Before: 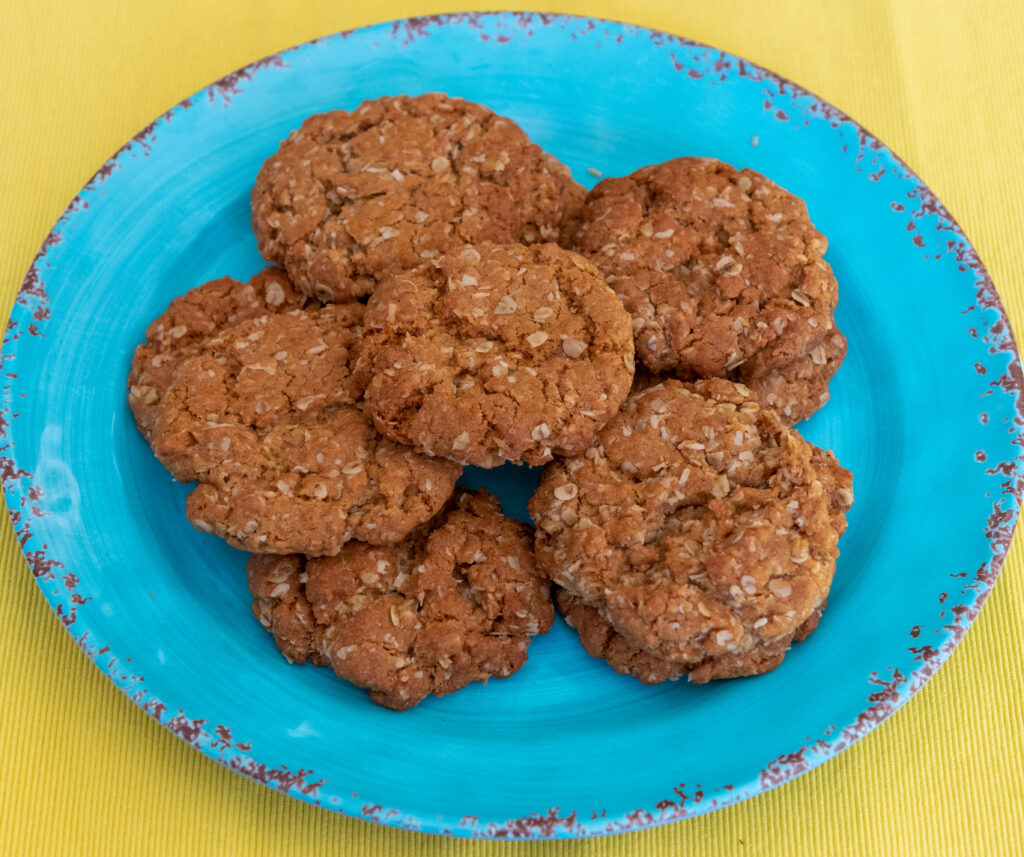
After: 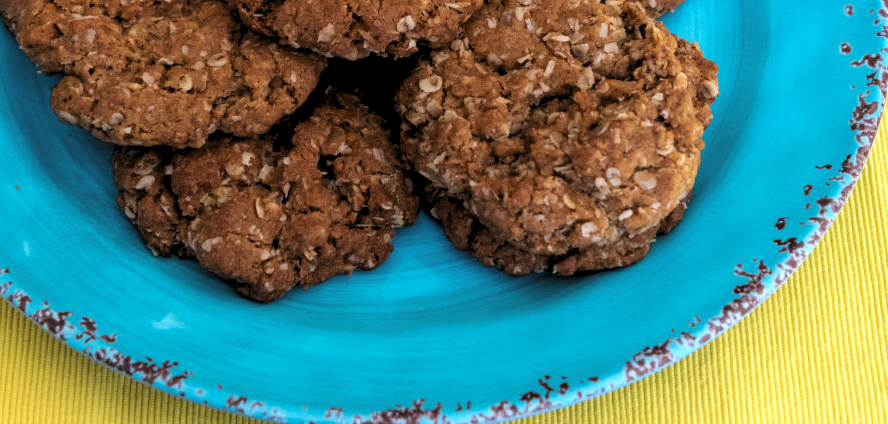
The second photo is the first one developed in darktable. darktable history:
levels: levels [0.182, 0.542, 0.902]
crop and rotate: left 13.275%, top 47.676%, bottom 2.799%
